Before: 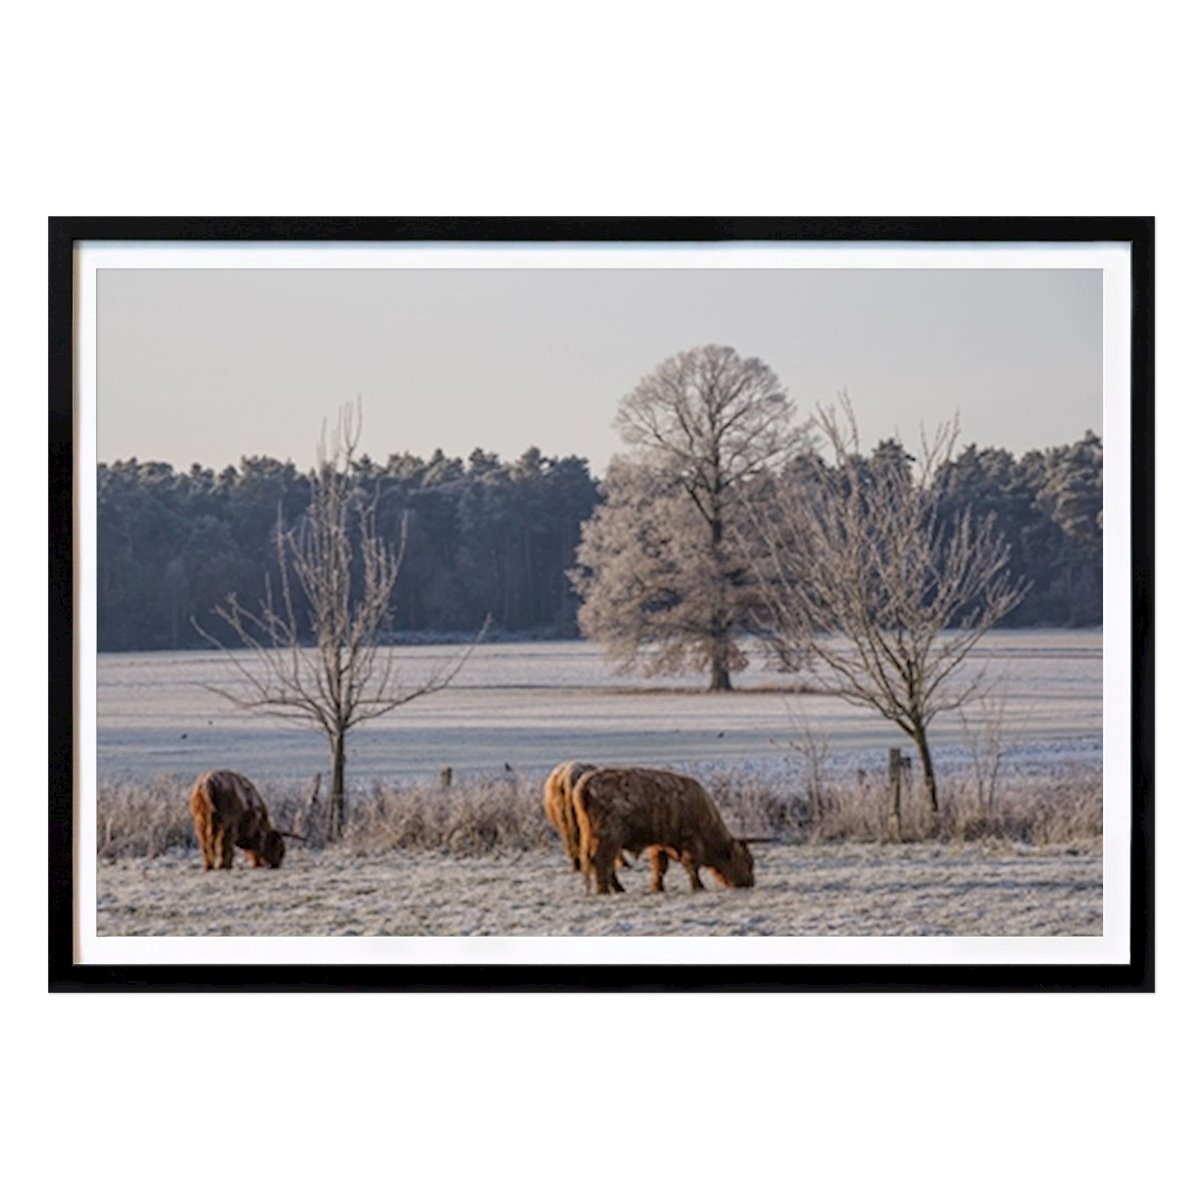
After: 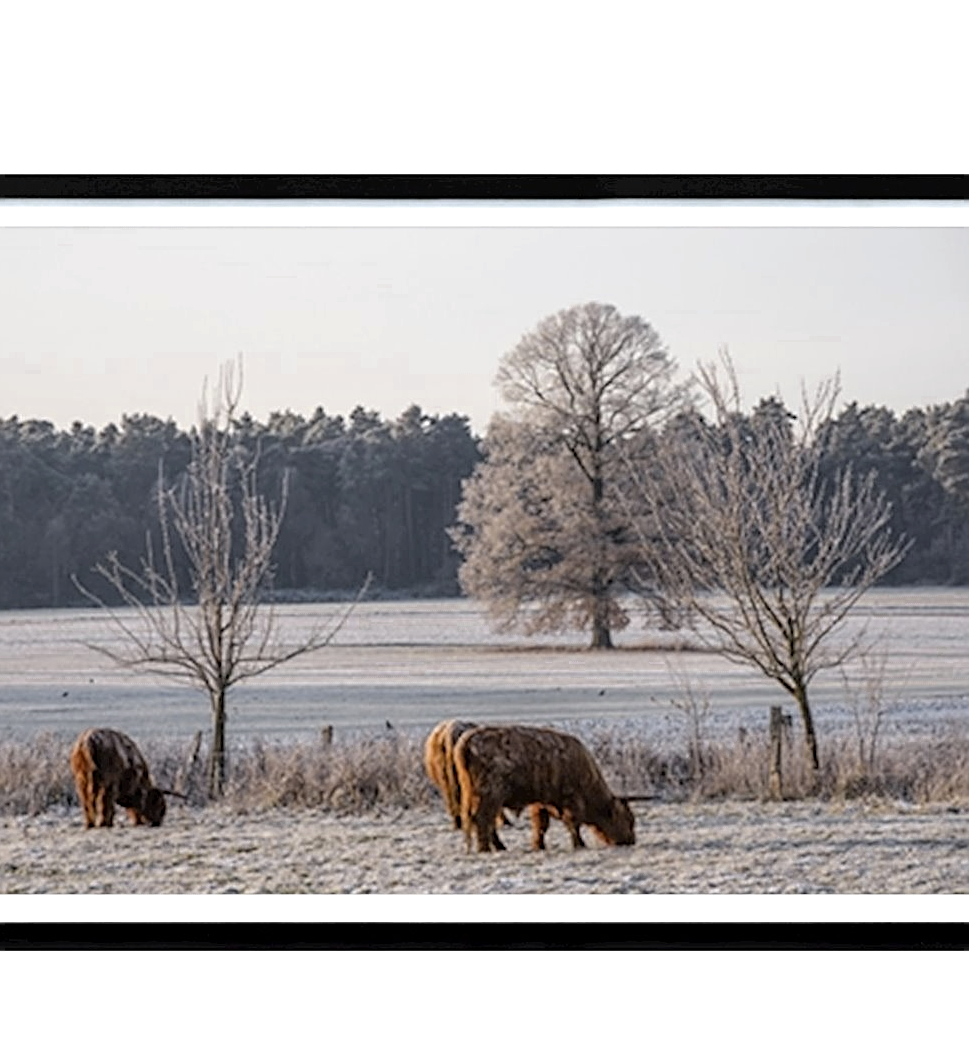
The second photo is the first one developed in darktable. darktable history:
sharpen: on, module defaults
crop: left 9.974%, top 3.513%, right 9.253%, bottom 9.41%
tone equalizer: -8 EV -0.41 EV, -7 EV -0.362 EV, -6 EV -0.346 EV, -5 EV -0.207 EV, -3 EV 0.233 EV, -2 EV 0.308 EV, -1 EV 0.398 EV, +0 EV 0.406 EV, mask exposure compensation -0.507 EV
color zones: curves: ch0 [(0.035, 0.242) (0.25, 0.5) (0.384, 0.214) (0.488, 0.255) (0.75, 0.5)]; ch1 [(0.063, 0.379) (0.25, 0.5) (0.354, 0.201) (0.489, 0.085) (0.729, 0.271)]; ch2 [(0.25, 0.5) (0.38, 0.517) (0.442, 0.51) (0.735, 0.456)]
